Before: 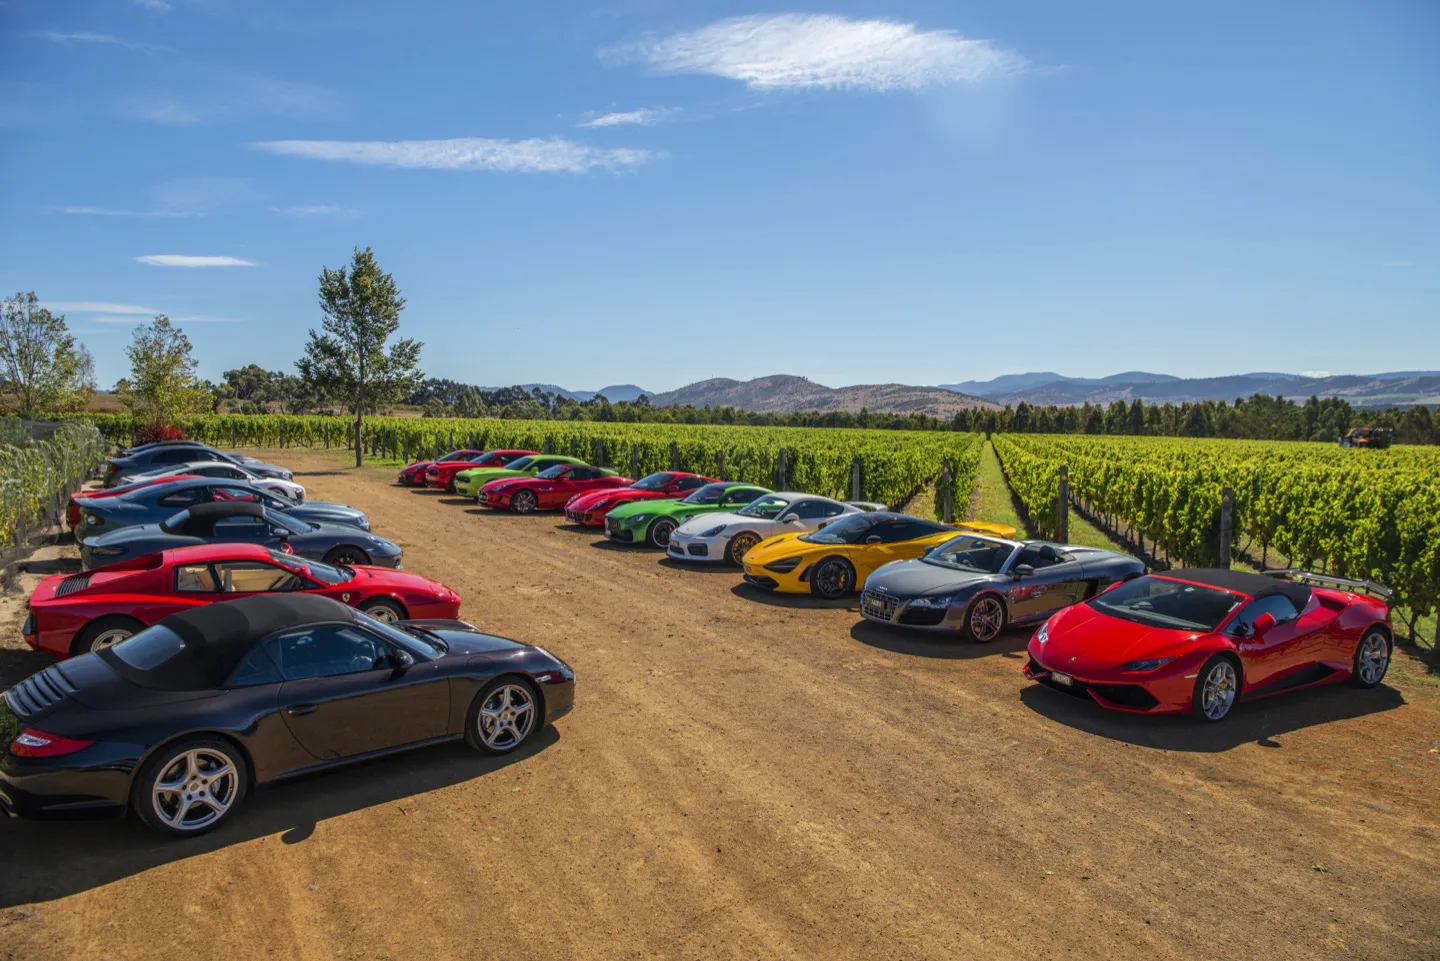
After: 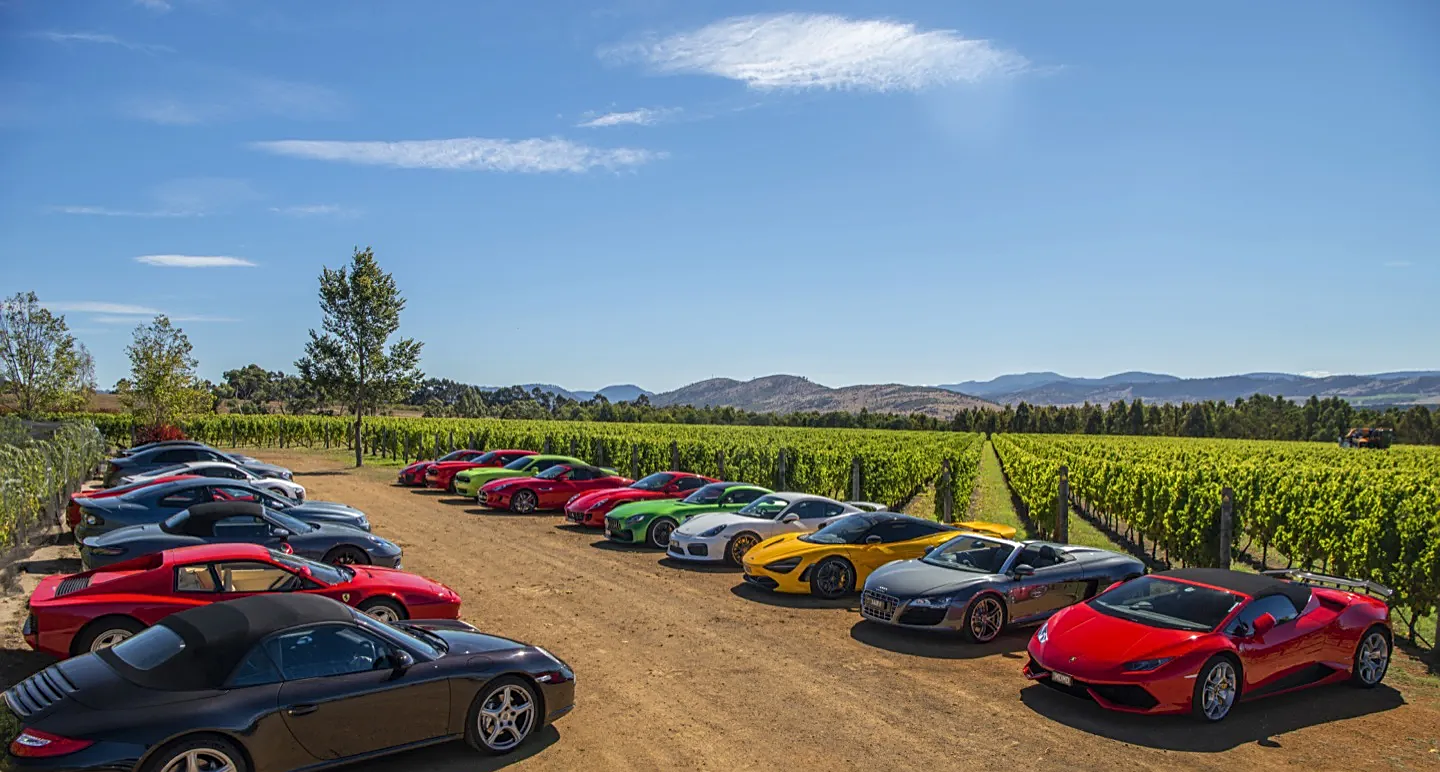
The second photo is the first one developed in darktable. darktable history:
sharpen: on, module defaults
crop: bottom 19.621%
